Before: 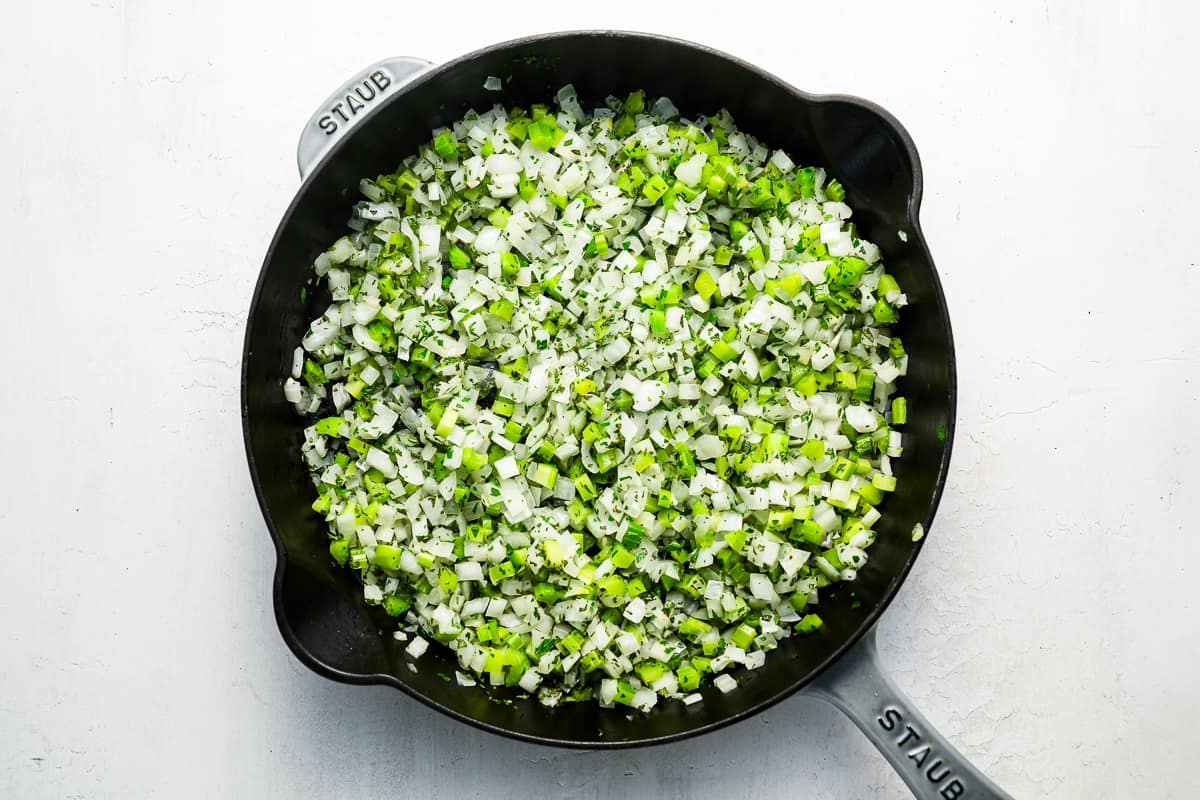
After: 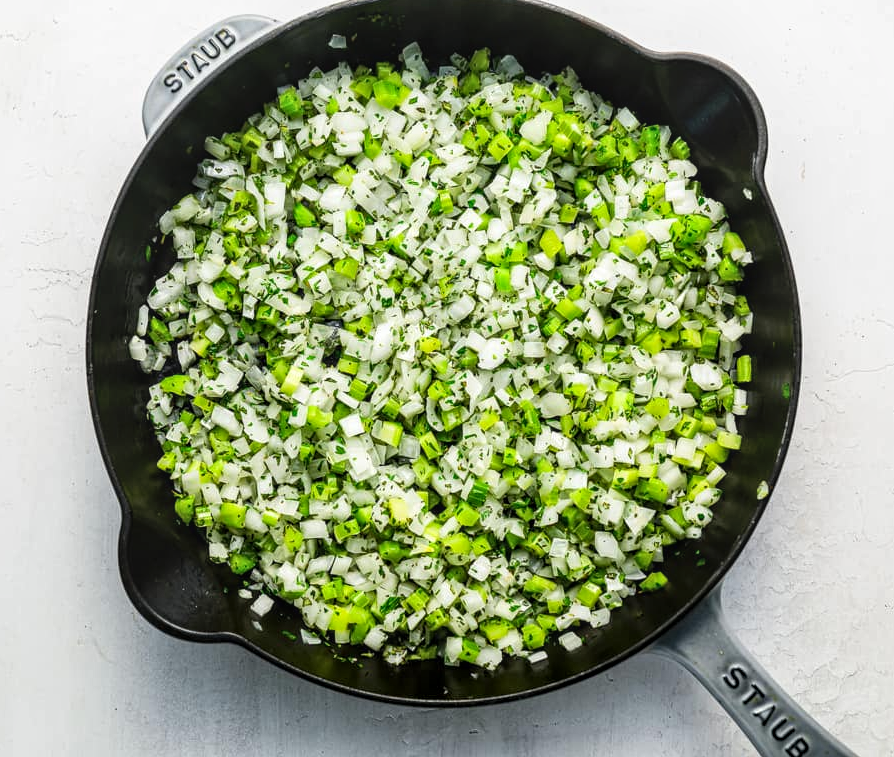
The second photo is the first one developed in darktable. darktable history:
exposure: exposure 0.018 EV, compensate exposure bias true, compensate highlight preservation false
local contrast: on, module defaults
crop and rotate: left 12.964%, top 5.286%, right 12.526%
